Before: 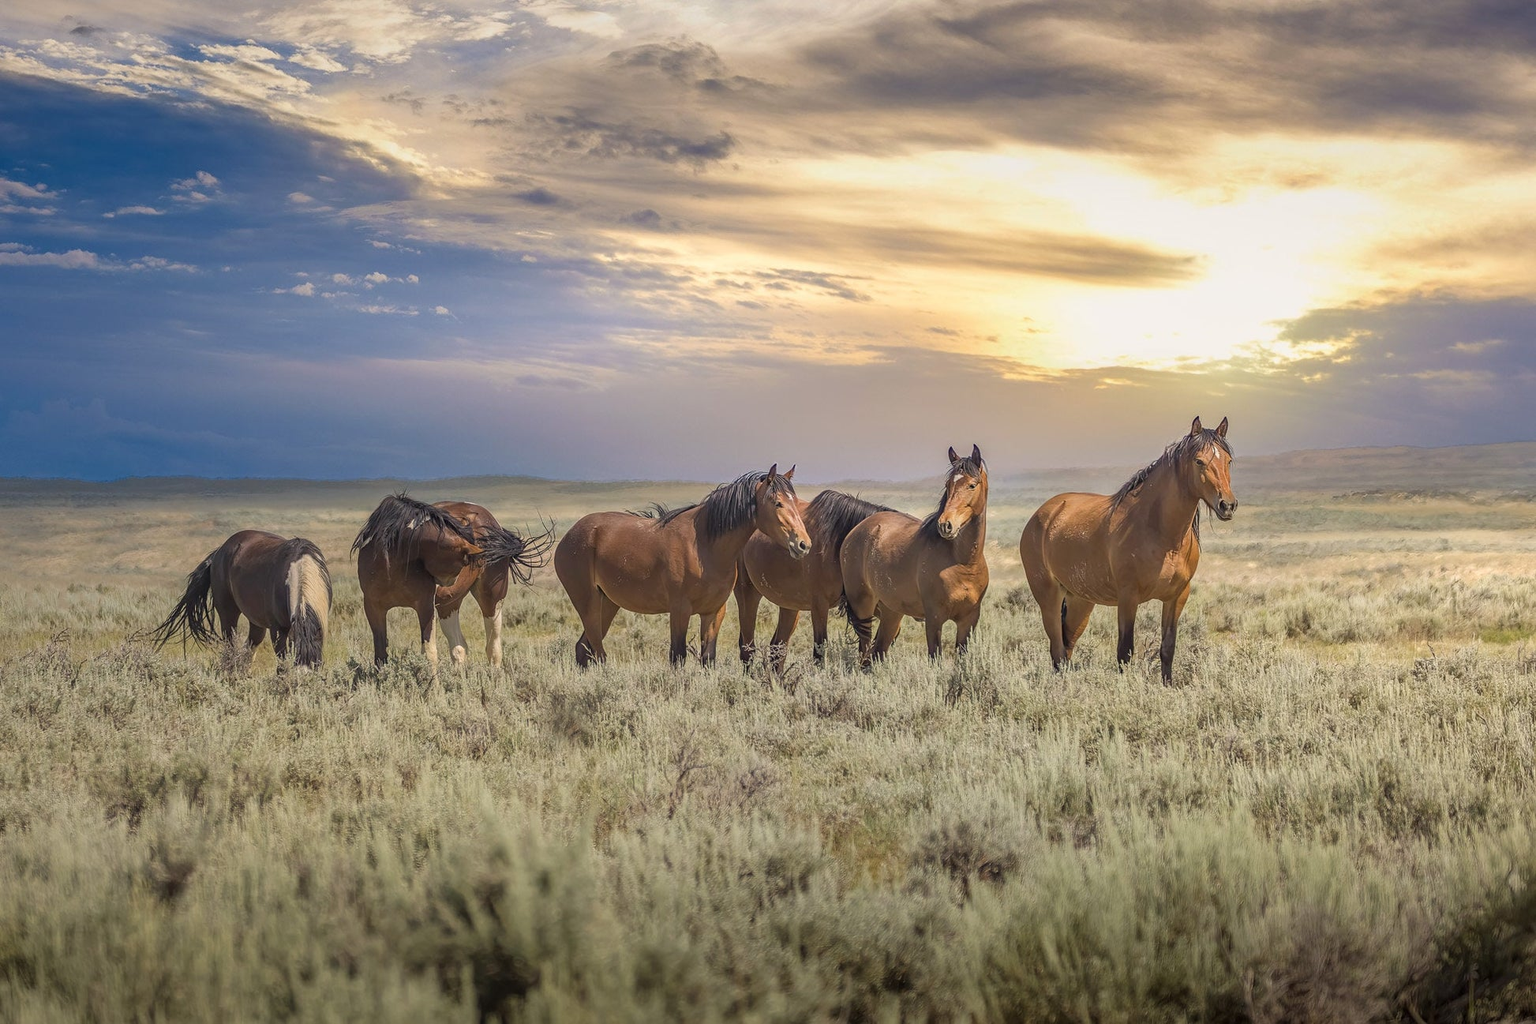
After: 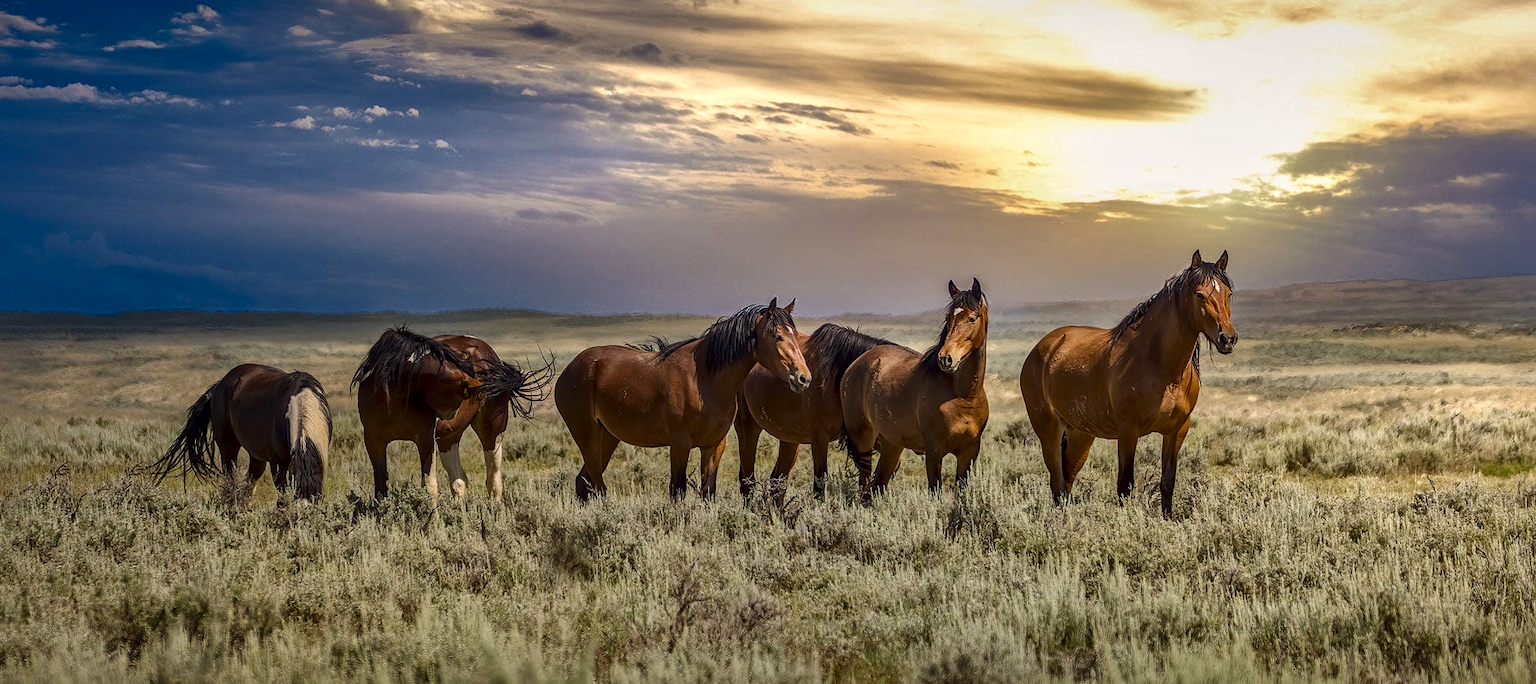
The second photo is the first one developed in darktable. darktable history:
local contrast: mode bilateral grid, contrast 19, coarseness 50, detail 148%, midtone range 0.2
crop: top 16.303%, bottom 16.778%
contrast brightness saturation: contrast 0.095, brightness -0.266, saturation 0.137
